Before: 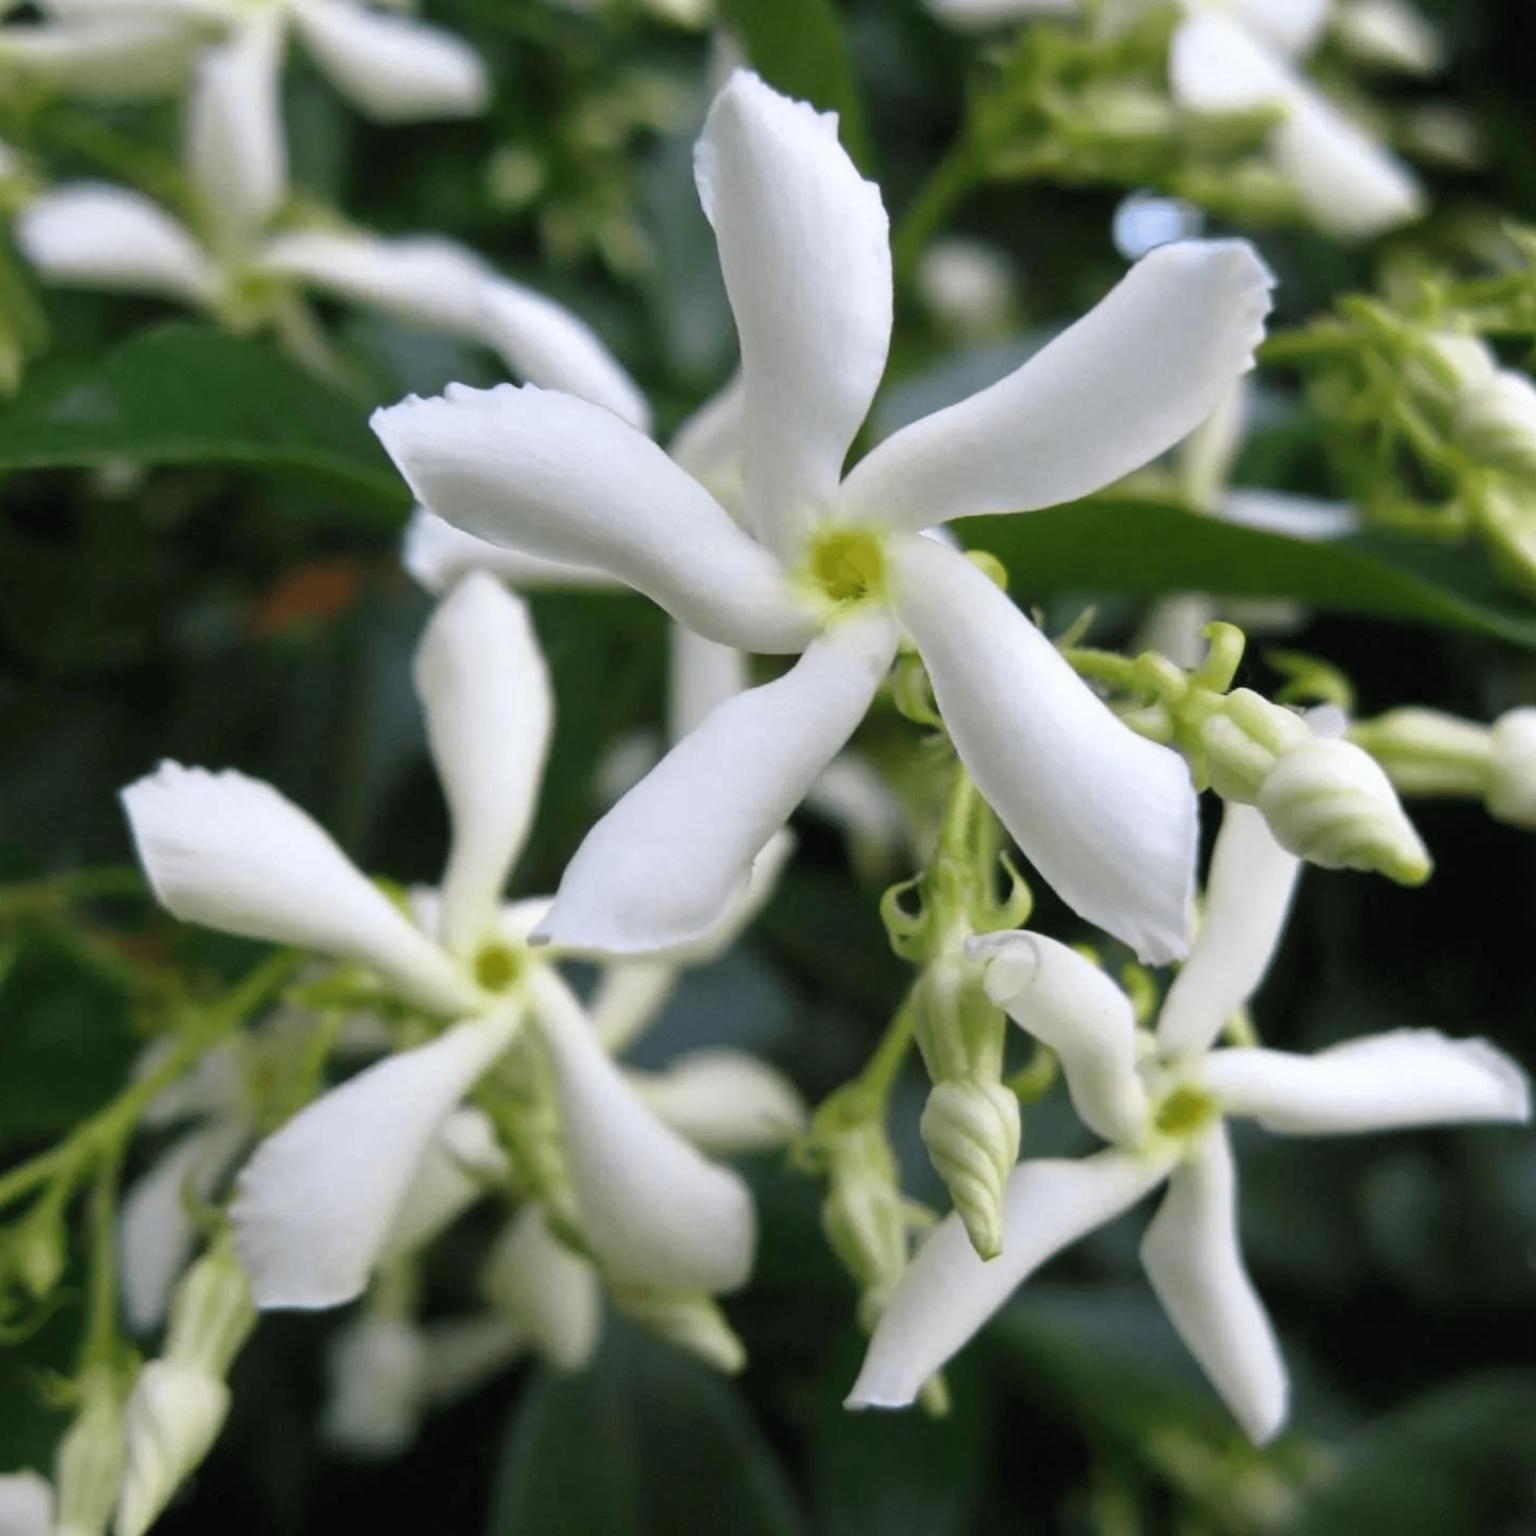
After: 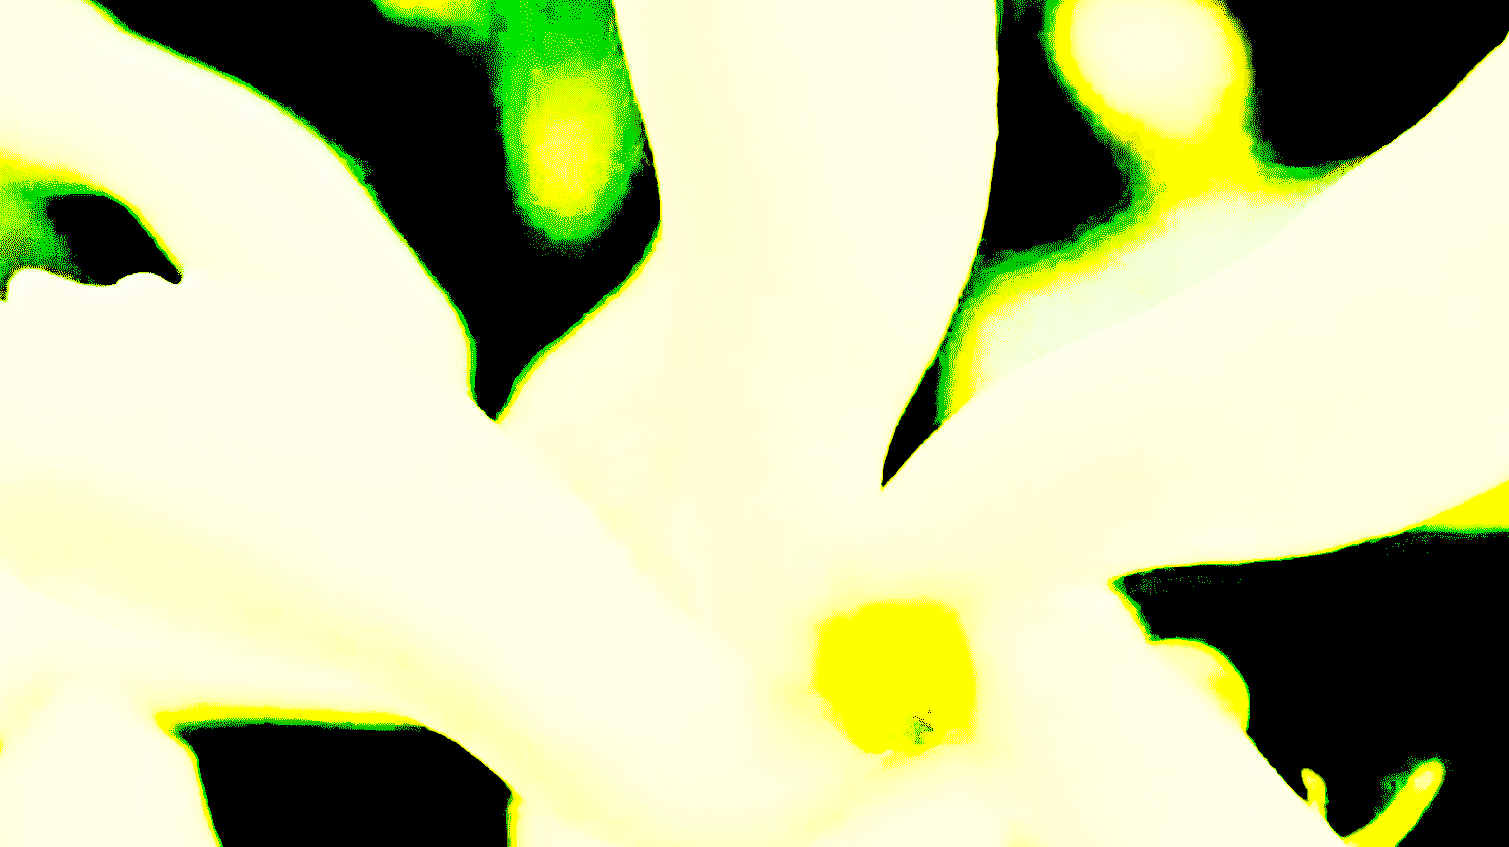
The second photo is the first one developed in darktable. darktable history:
color zones: curves: ch0 [(0, 0.5) (0.143, 0.5) (0.286, 0.5) (0.429, 0.5) (0.571, 0.5) (0.714, 0.476) (0.857, 0.5) (1, 0.5)]; ch2 [(0, 0.5) (0.143, 0.5) (0.286, 0.5) (0.429, 0.5) (0.571, 0.5) (0.714, 0.487) (0.857, 0.5) (1, 0.5)]
crop: left 28.64%, top 16.832%, right 26.637%, bottom 58.055%
shadows and highlights: on, module defaults
exposure: black level correction 0.1, exposure 3 EV, compensate highlight preservation false
white balance: red 1.08, blue 0.791
